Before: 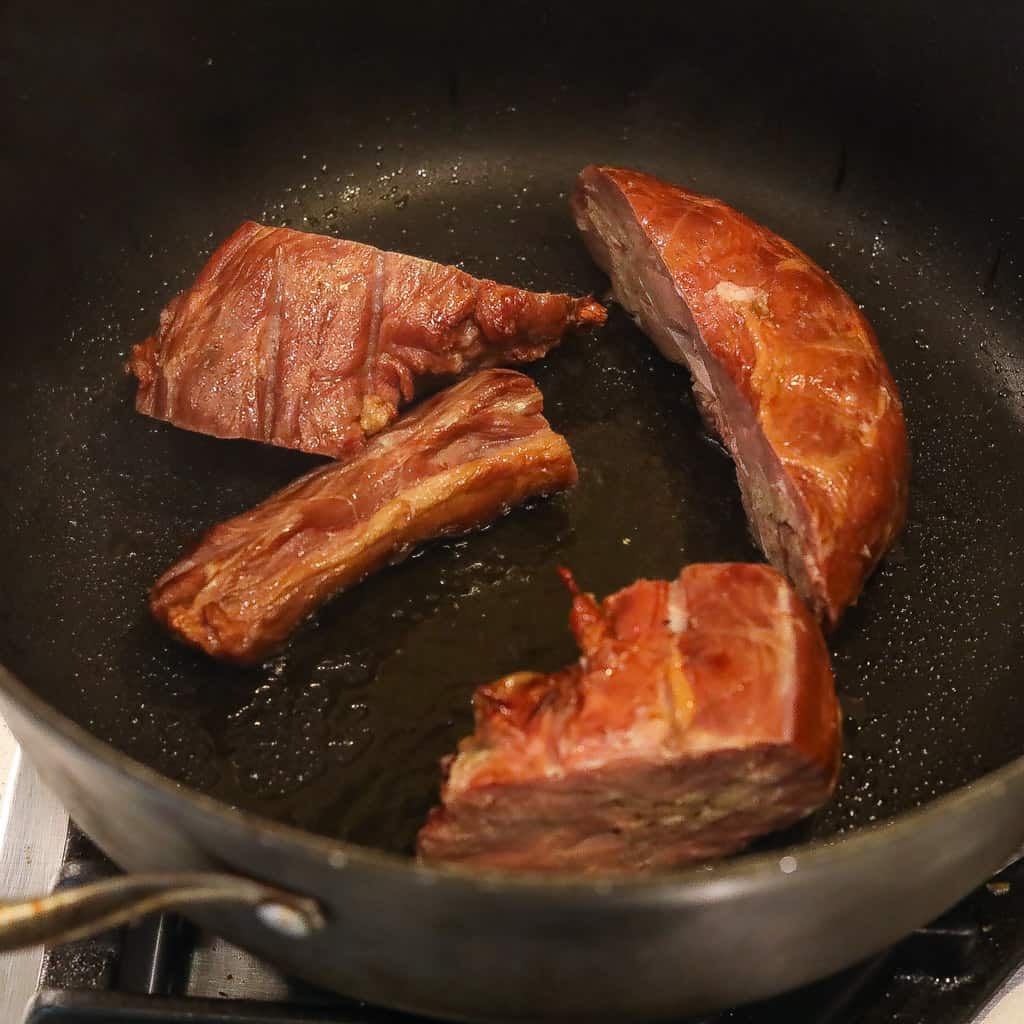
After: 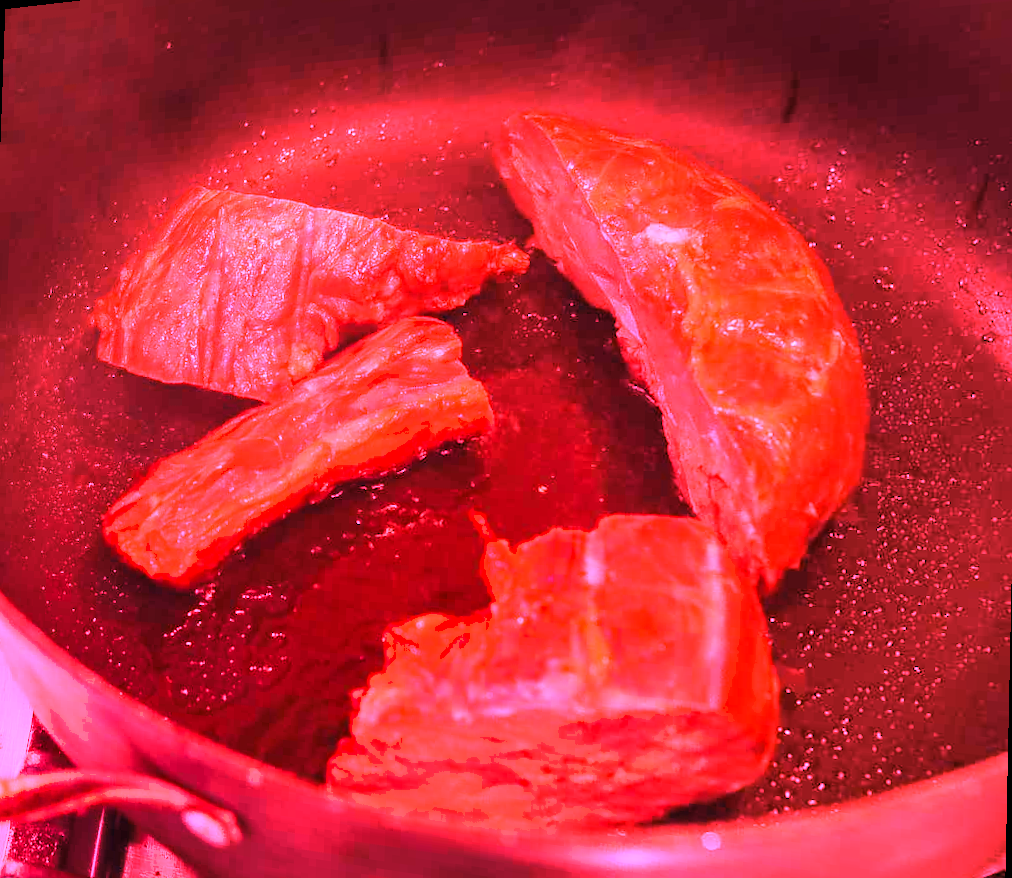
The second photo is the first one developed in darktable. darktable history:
white balance: red 4.26, blue 1.802
shadows and highlights: radius 337.17, shadows 29.01, soften with gaussian
rotate and perspective: rotation 1.69°, lens shift (vertical) -0.023, lens shift (horizontal) -0.291, crop left 0.025, crop right 0.988, crop top 0.092, crop bottom 0.842
